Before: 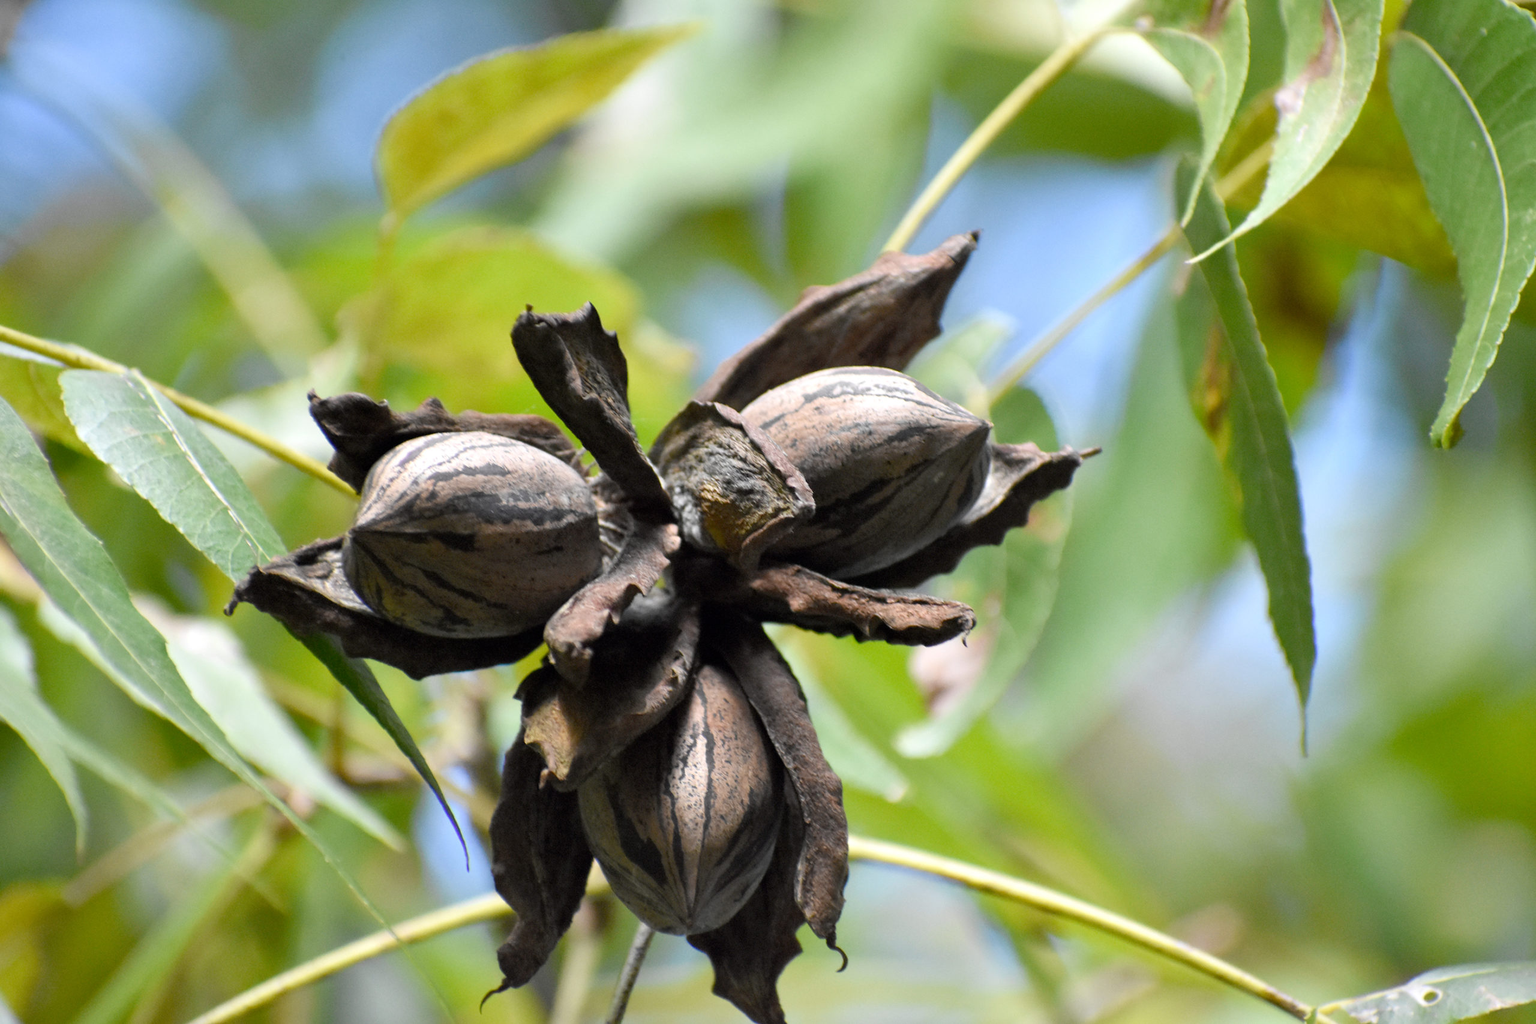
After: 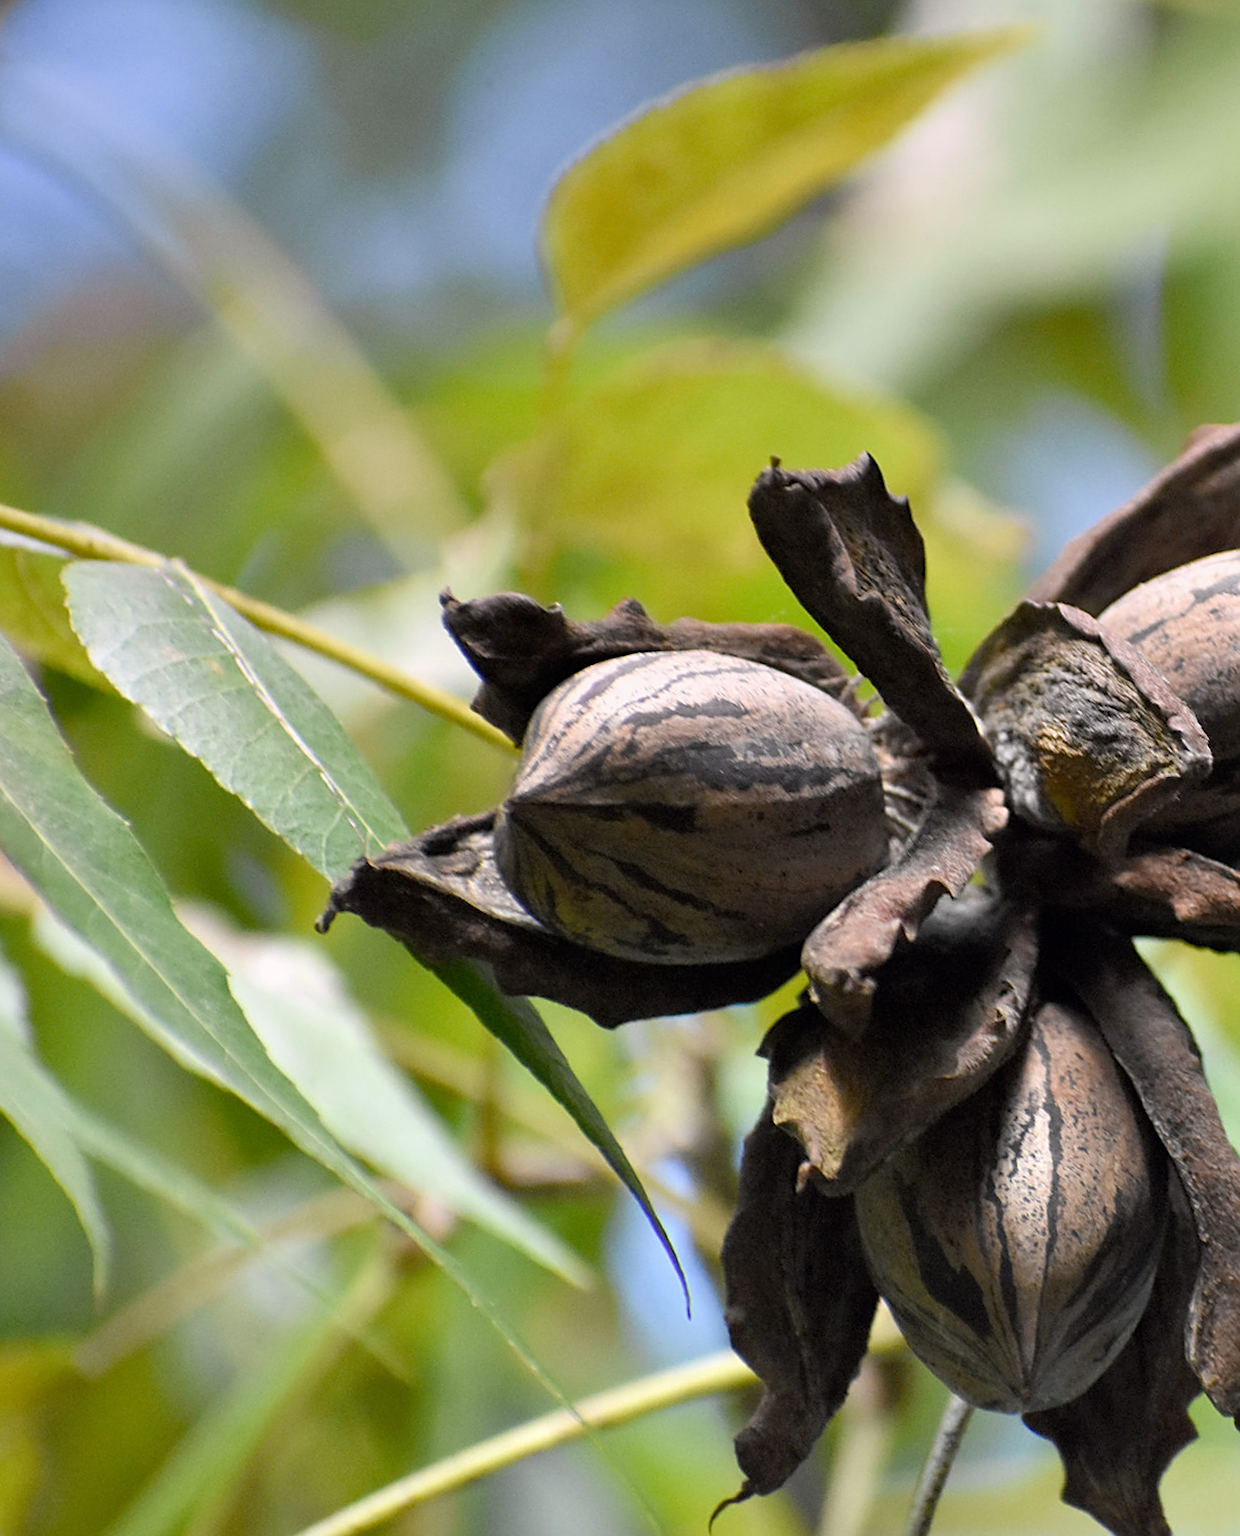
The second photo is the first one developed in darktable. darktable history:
crop: left 0.587%, right 45.588%, bottom 0.086%
sharpen: on, module defaults
rotate and perspective: rotation -0.45°, automatic cropping original format, crop left 0.008, crop right 0.992, crop top 0.012, crop bottom 0.988
graduated density: density 0.38 EV, hardness 21%, rotation -6.11°, saturation 32%
